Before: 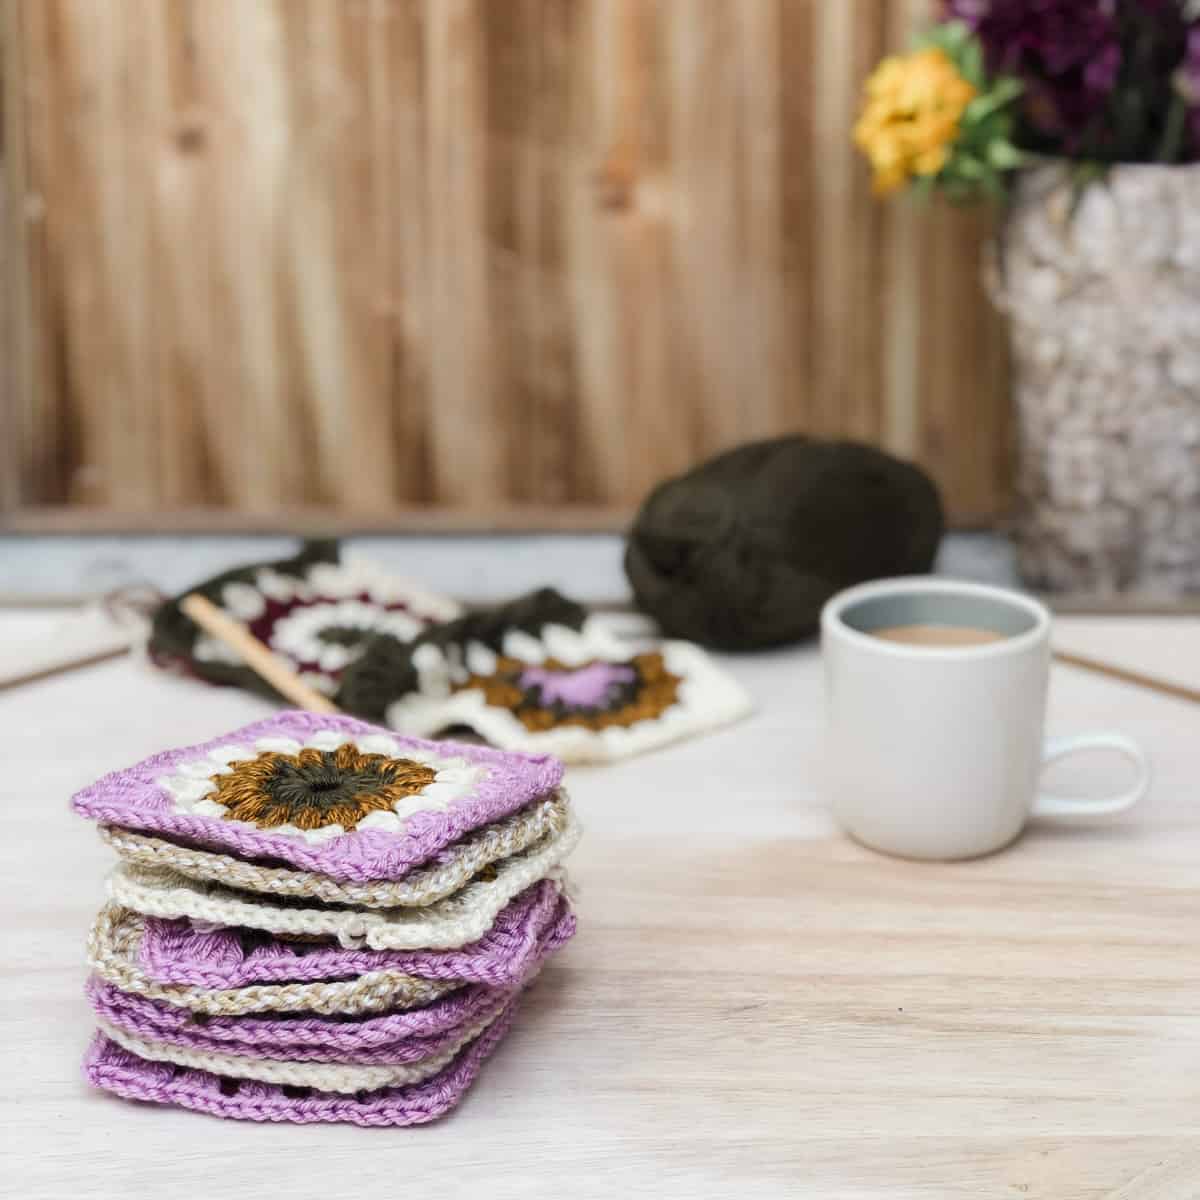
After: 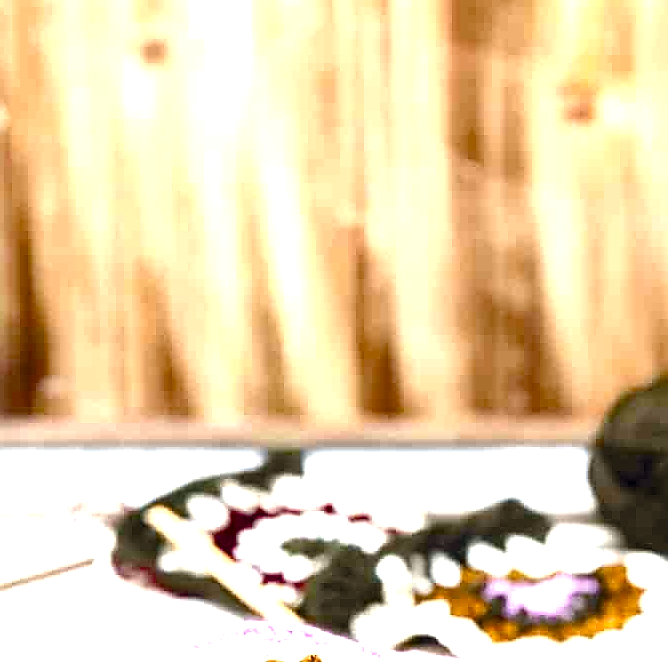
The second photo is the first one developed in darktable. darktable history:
crop and rotate: left 3.028%, top 7.486%, right 41.264%, bottom 37.301%
shadows and highlights: radius 120.38, shadows 21.56, white point adjustment -9.62, highlights -15.11, soften with gaussian
local contrast: mode bilateral grid, contrast 20, coarseness 49, detail 132%, midtone range 0.2
sharpen: radius 1.426, amount 1.246, threshold 0.788
color balance rgb: global offset › chroma 0.056%, global offset › hue 254.13°, linear chroma grading › global chroma 15.532%, perceptual saturation grading › global saturation 20%, perceptual saturation grading › highlights -25.437%, perceptual saturation grading › shadows 49.527%, global vibrance 9.814%, contrast 14.576%, saturation formula JzAzBz (2021)
exposure: black level correction -0.001, exposure 0.91 EV, compensate highlight preservation false
tone equalizer: -8 EV -0.762 EV, -7 EV -0.68 EV, -6 EV -0.607 EV, -5 EV -0.398 EV, -3 EV 0.384 EV, -2 EV 0.6 EV, -1 EV 0.69 EV, +0 EV 0.768 EV
